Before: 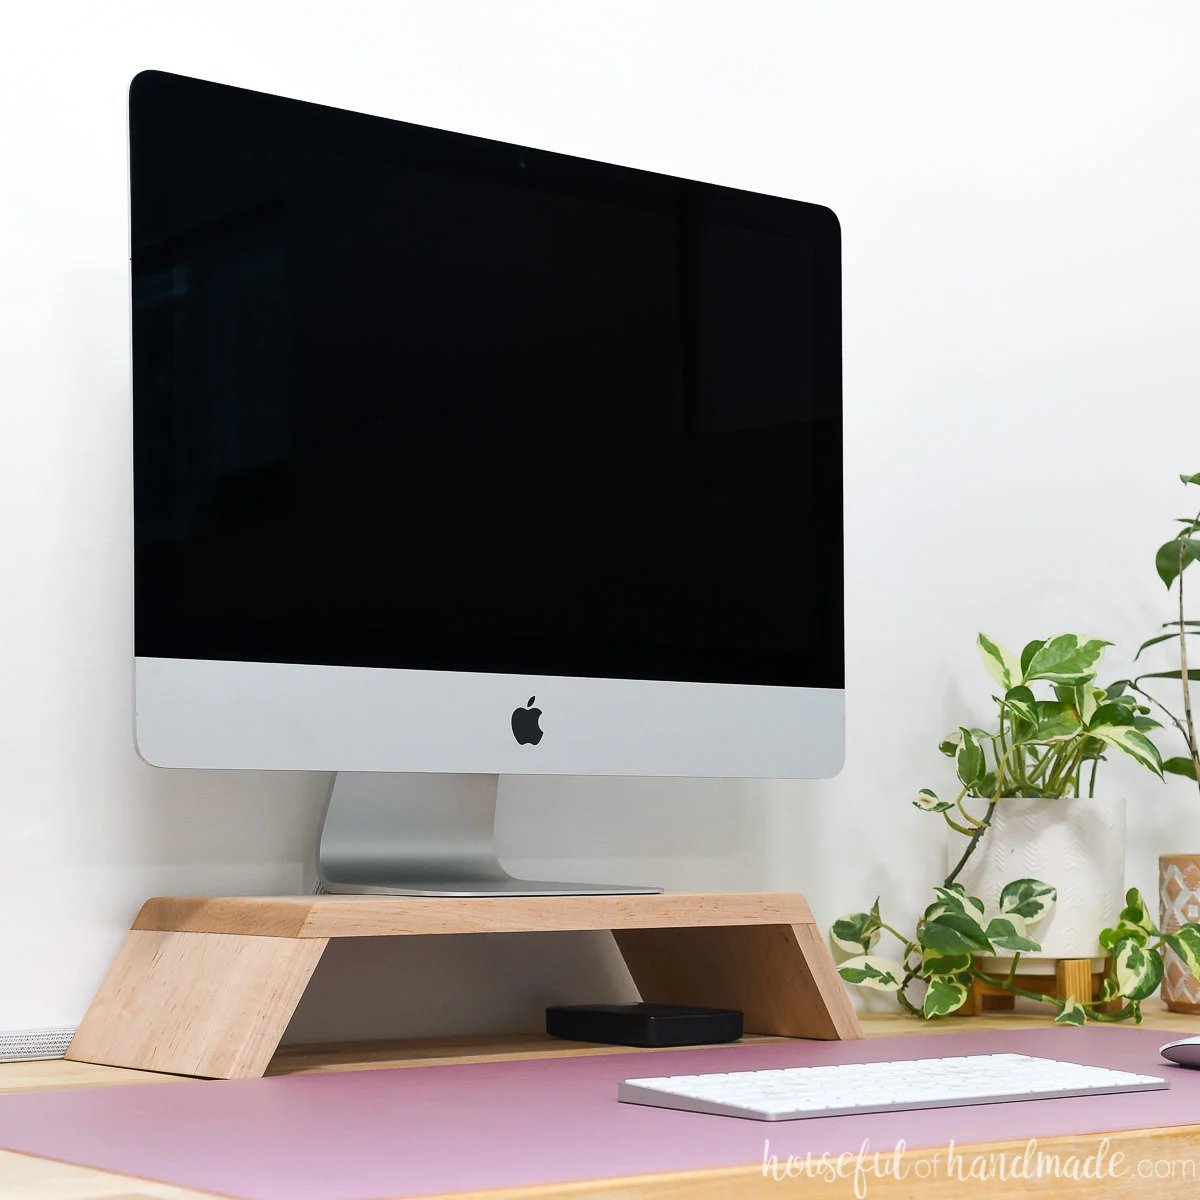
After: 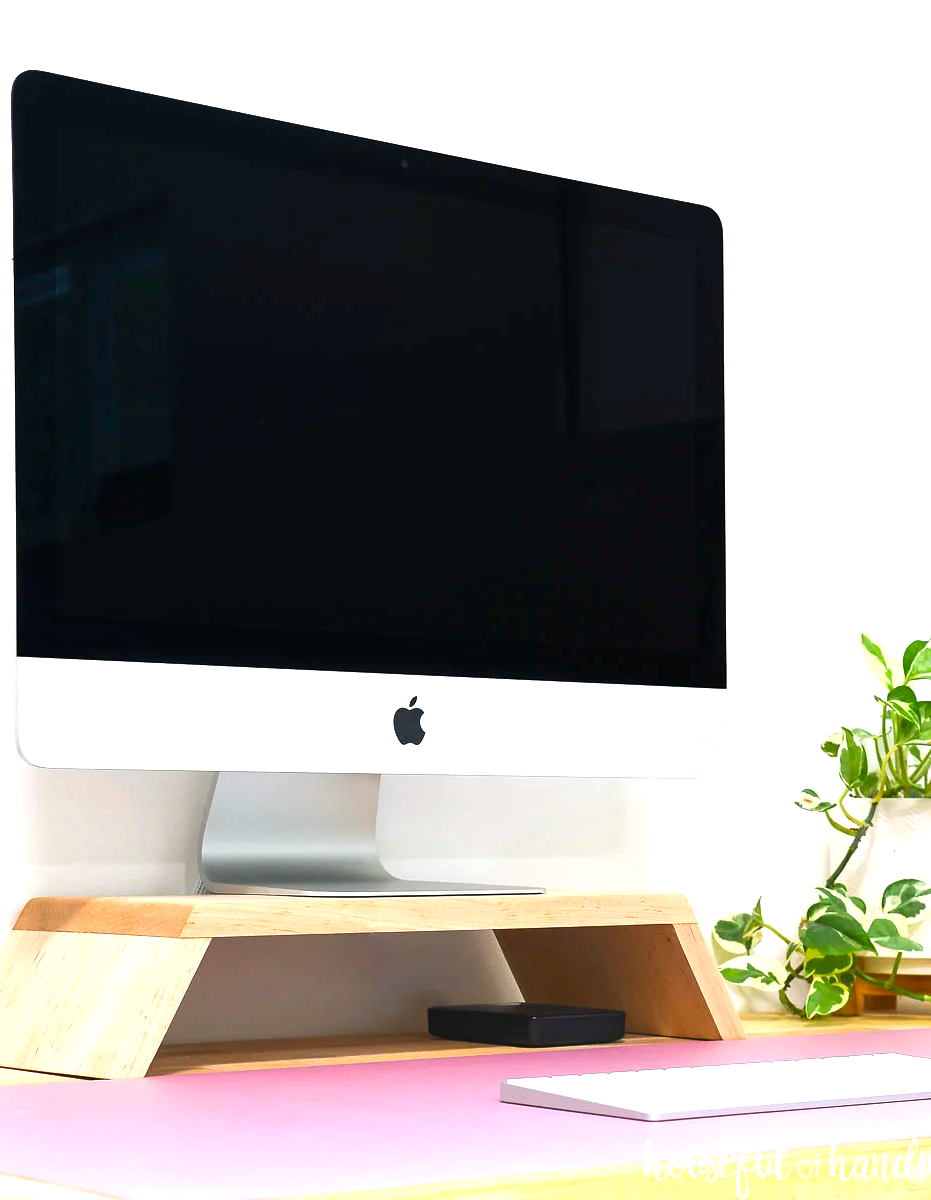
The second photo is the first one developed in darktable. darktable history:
color correction: highlights b* 0.015, saturation 1.3
crop: left 9.86%, right 12.534%
exposure: exposure 1 EV, compensate highlight preservation false
